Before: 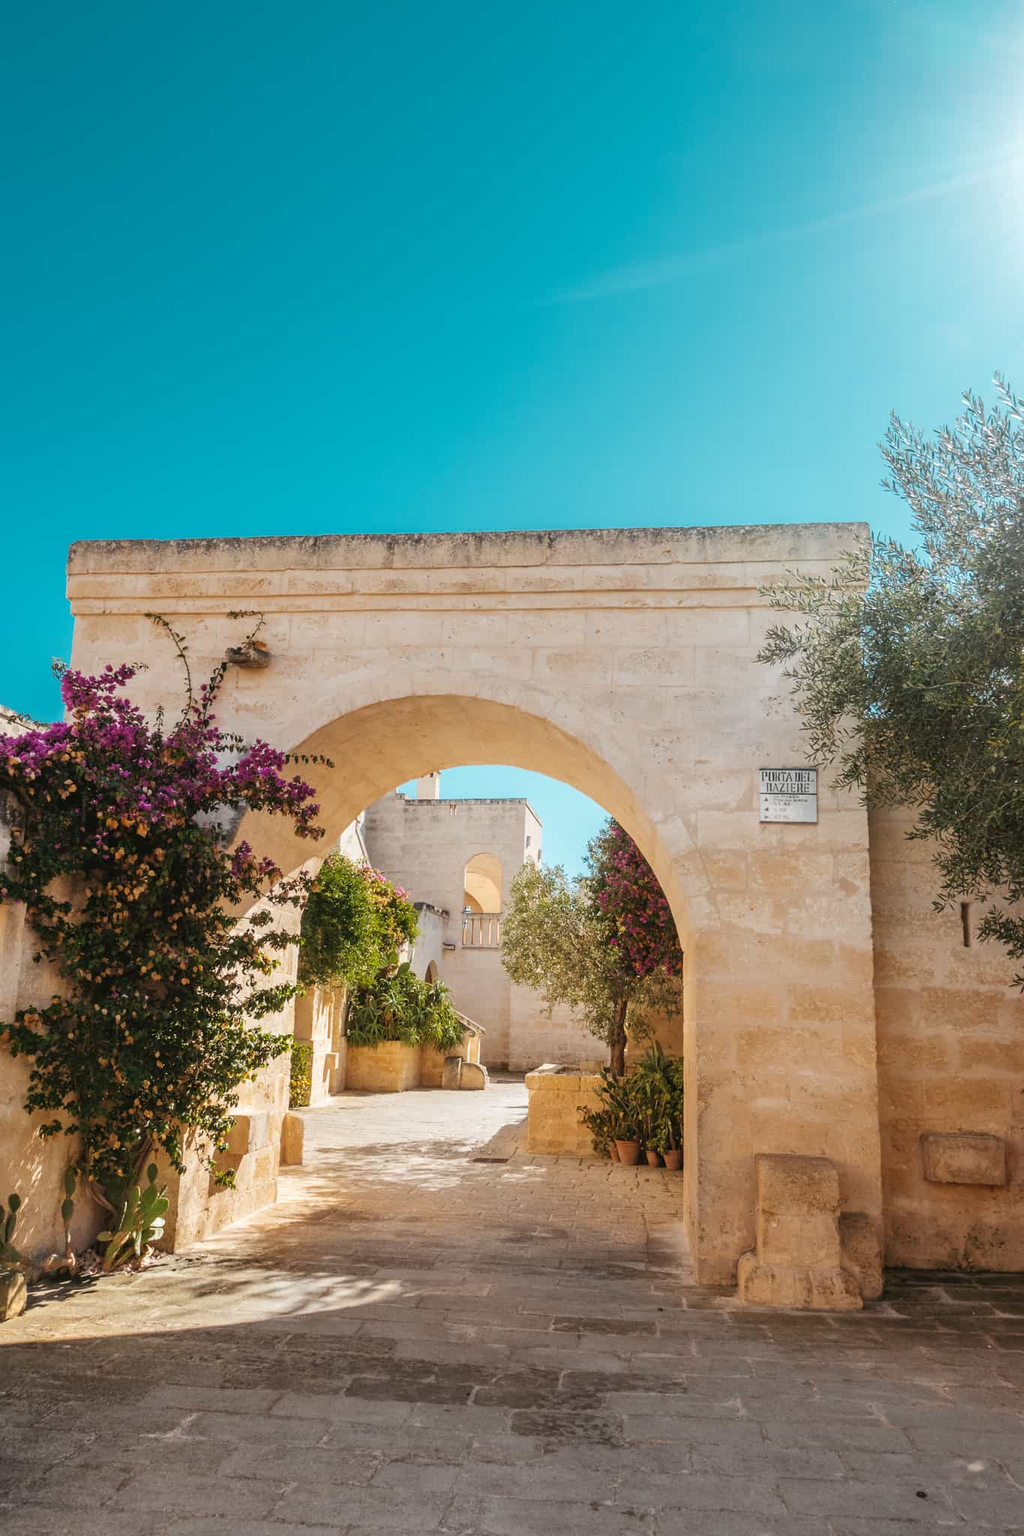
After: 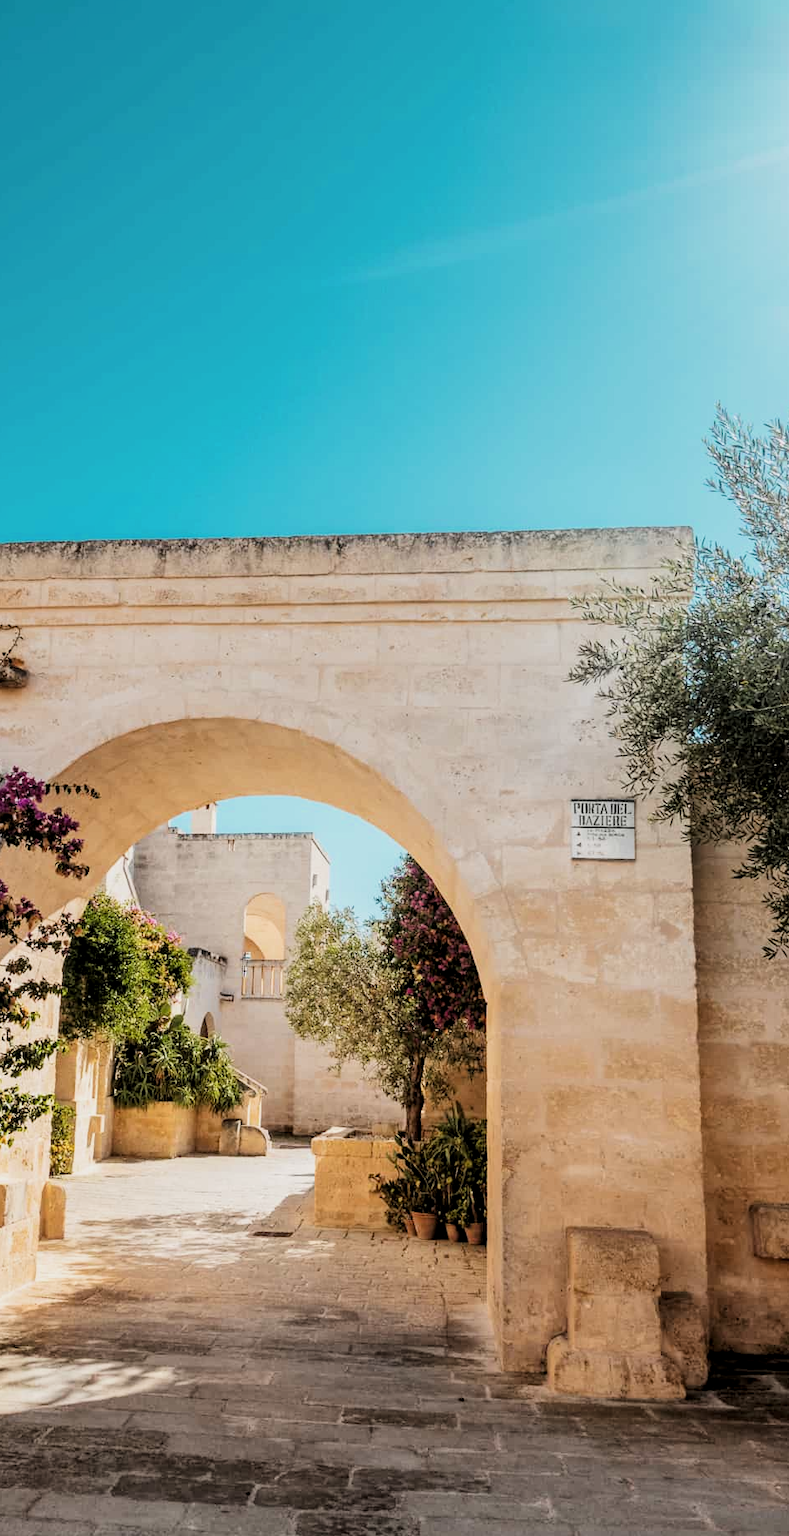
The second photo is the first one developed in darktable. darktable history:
local contrast: highlights 105%, shadows 99%, detail 120%, midtone range 0.2
filmic rgb: black relative exposure -4.98 EV, white relative exposure 4 EV, hardness 2.88, contrast 1.393
crop and rotate: left 23.892%, top 3.133%, right 6.566%, bottom 6.697%
